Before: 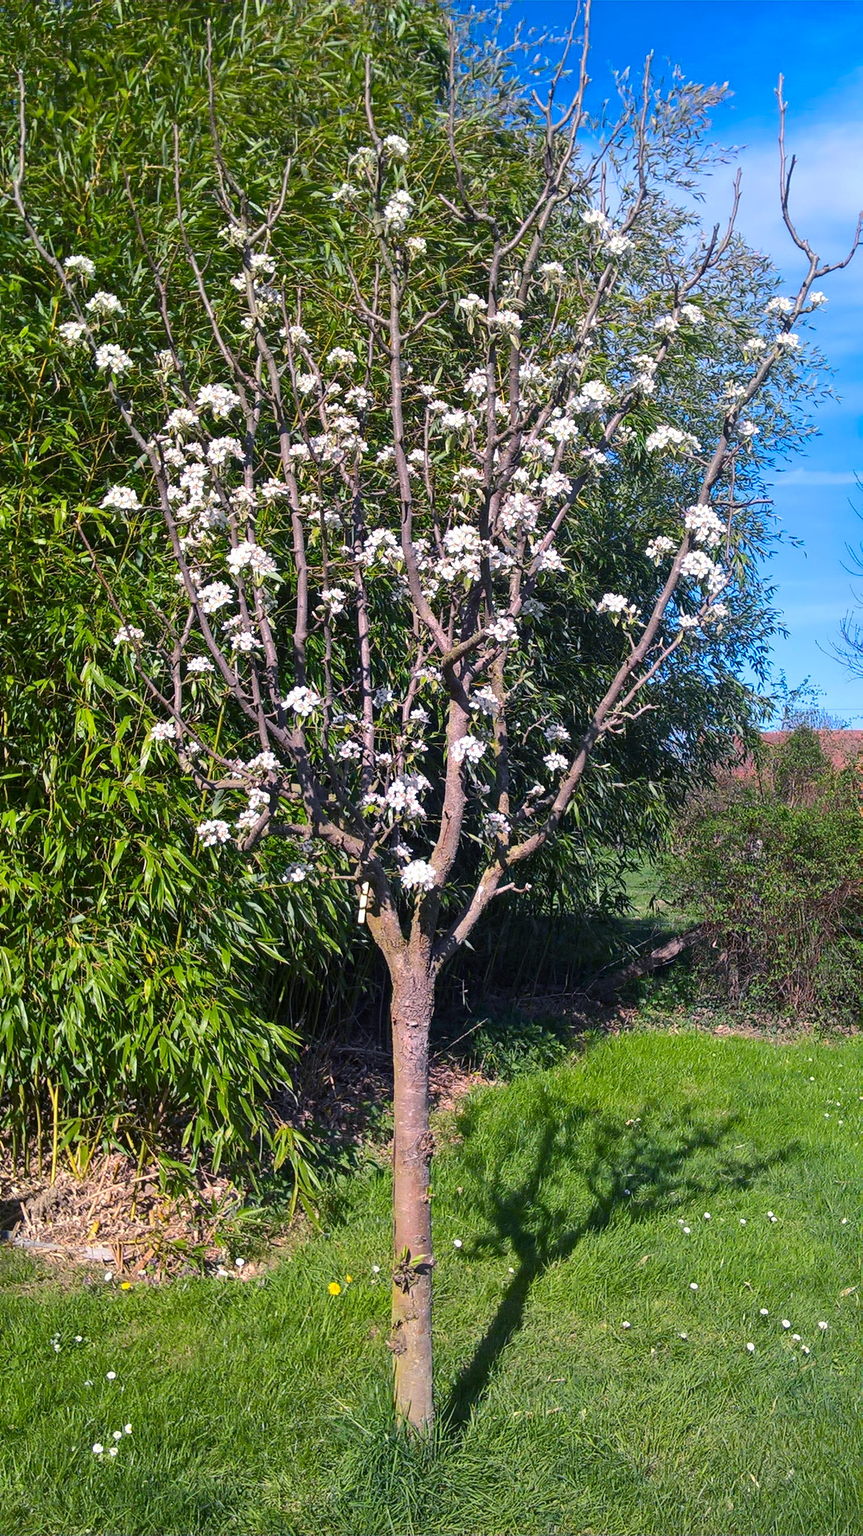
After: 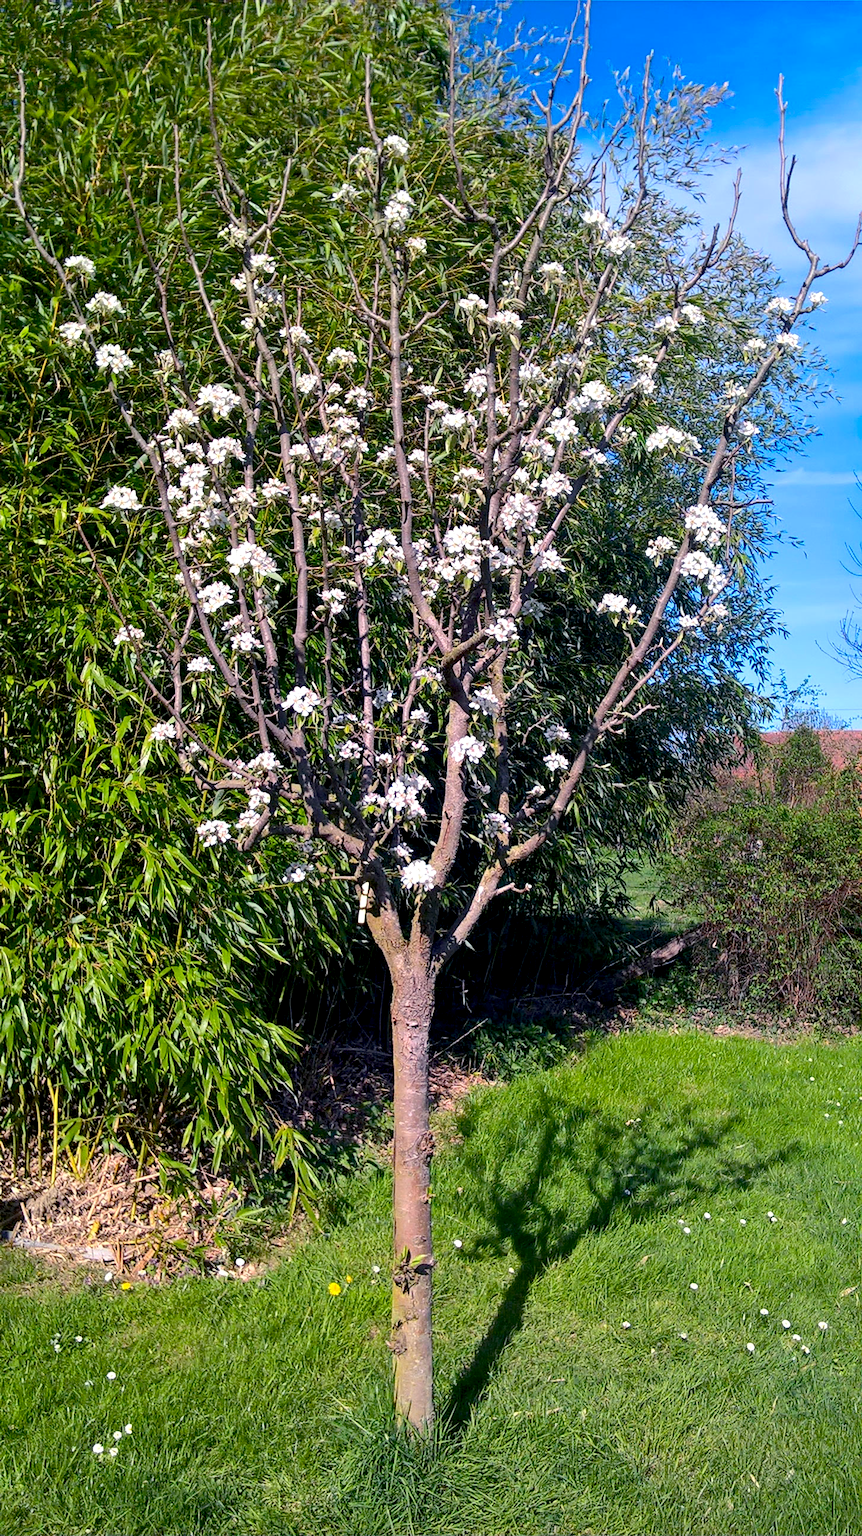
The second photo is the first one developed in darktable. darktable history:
exposure: black level correction 0.009, exposure 0.114 EV, compensate exposure bias true, compensate highlight preservation false
